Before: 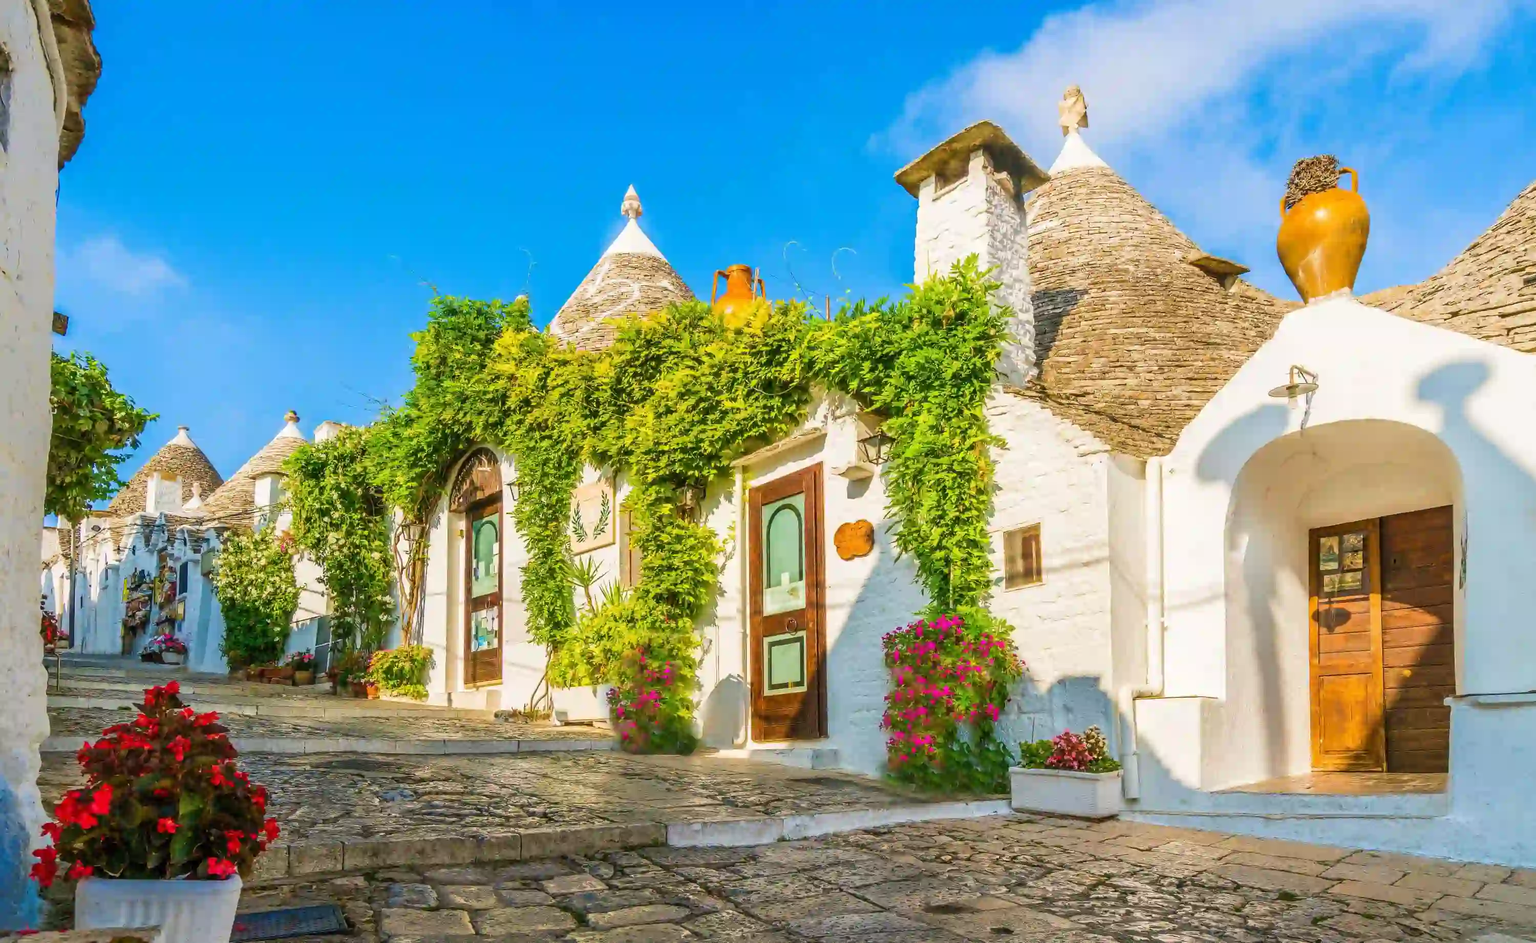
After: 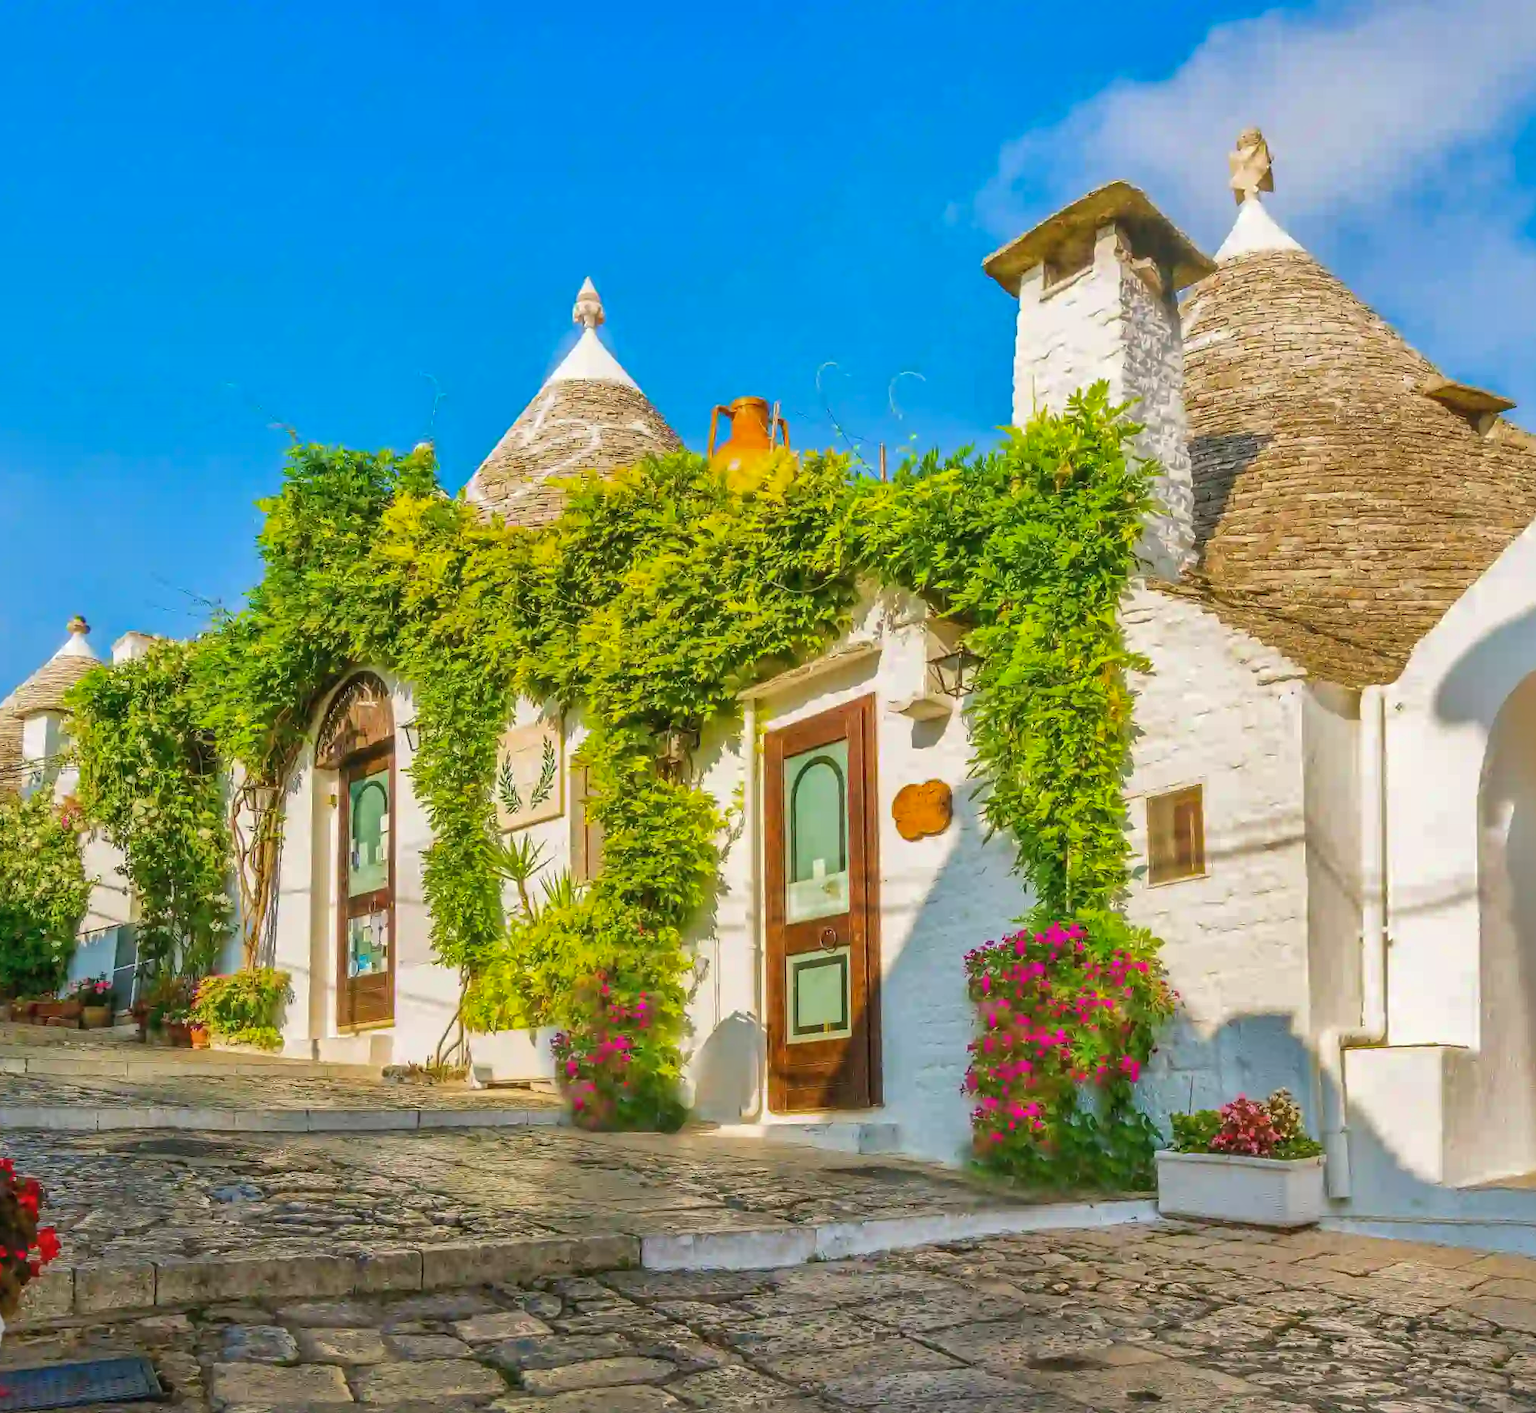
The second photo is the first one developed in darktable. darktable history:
shadows and highlights: shadows 40.16, highlights -60.03
crop and rotate: left 15.607%, right 17.742%
